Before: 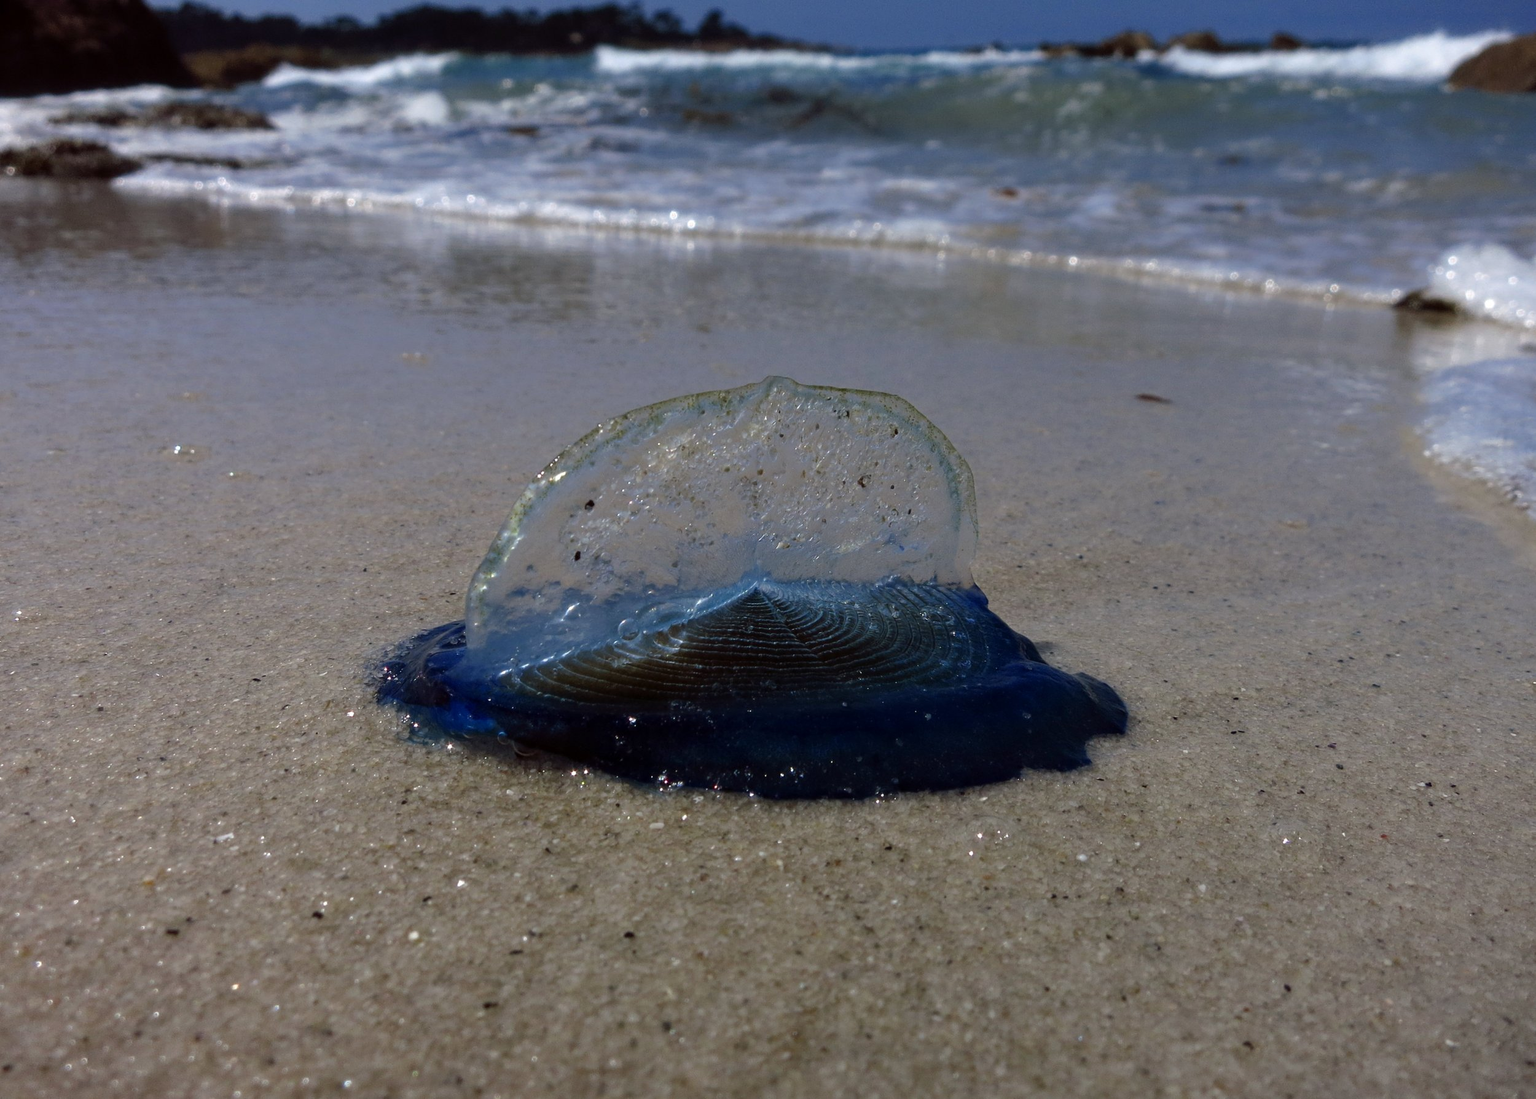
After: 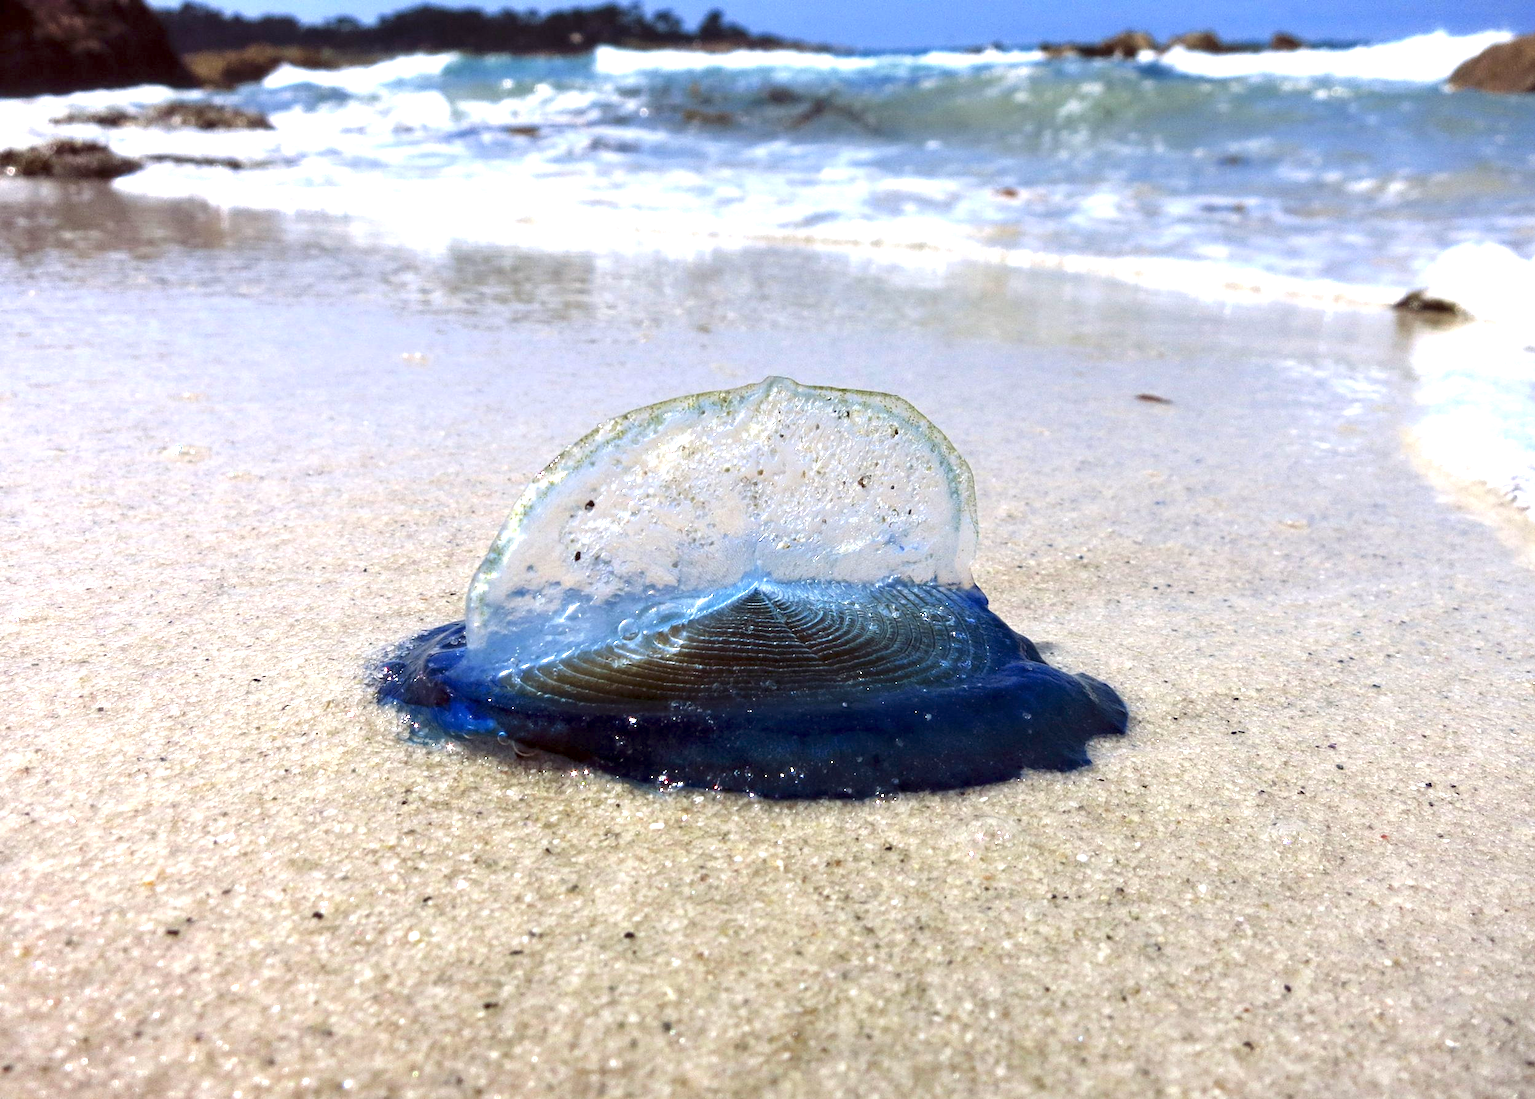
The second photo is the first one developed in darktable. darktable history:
exposure: black level correction 0, exposure 1.989 EV, compensate highlight preservation false
local contrast: highlights 107%, shadows 101%, detail 119%, midtone range 0.2
